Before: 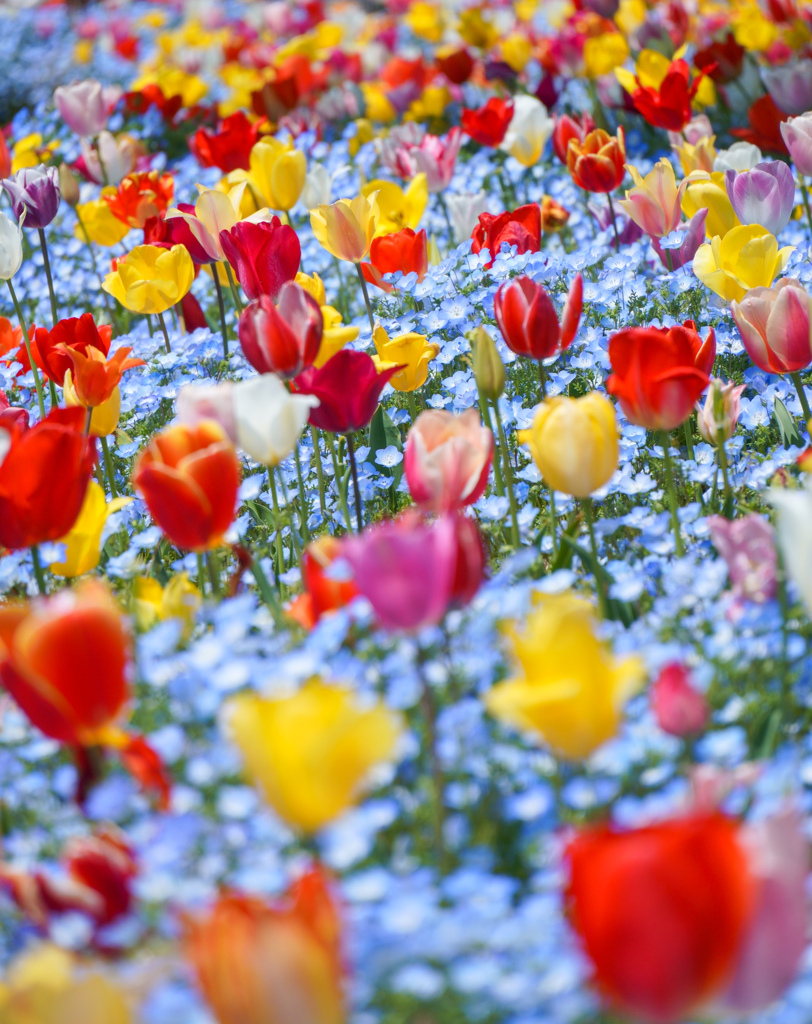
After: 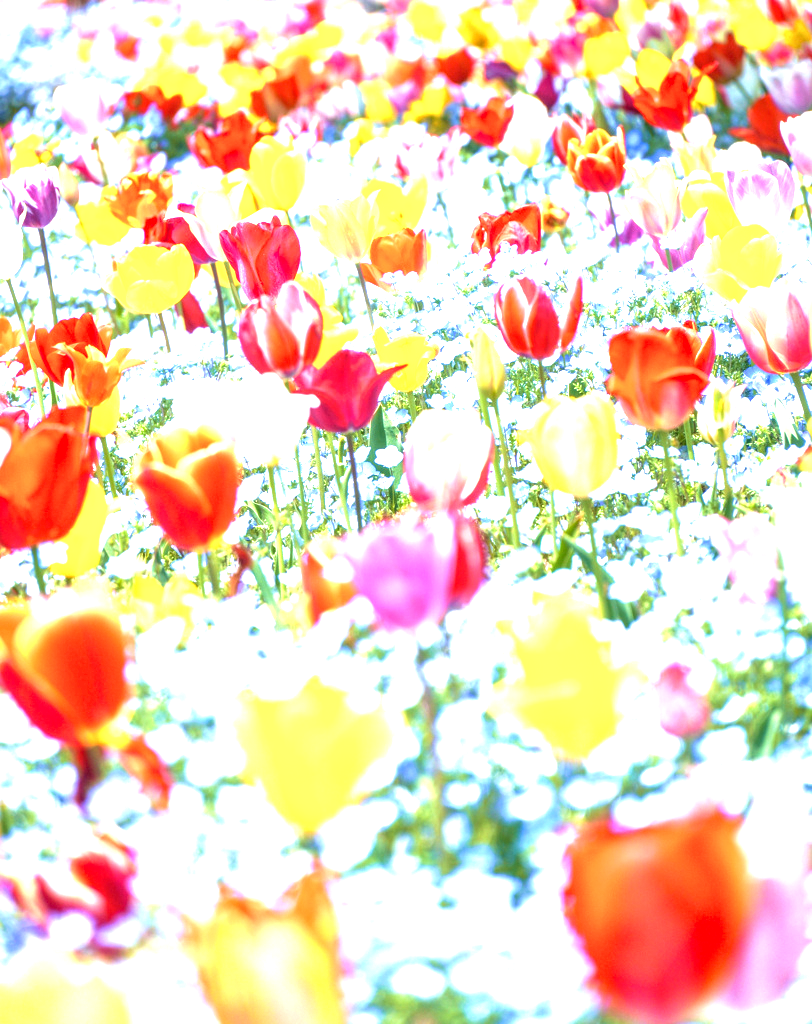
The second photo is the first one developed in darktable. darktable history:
velvia: on, module defaults
local contrast: on, module defaults
exposure: black level correction 0, exposure 2.089 EV, compensate exposure bias true, compensate highlight preservation false
